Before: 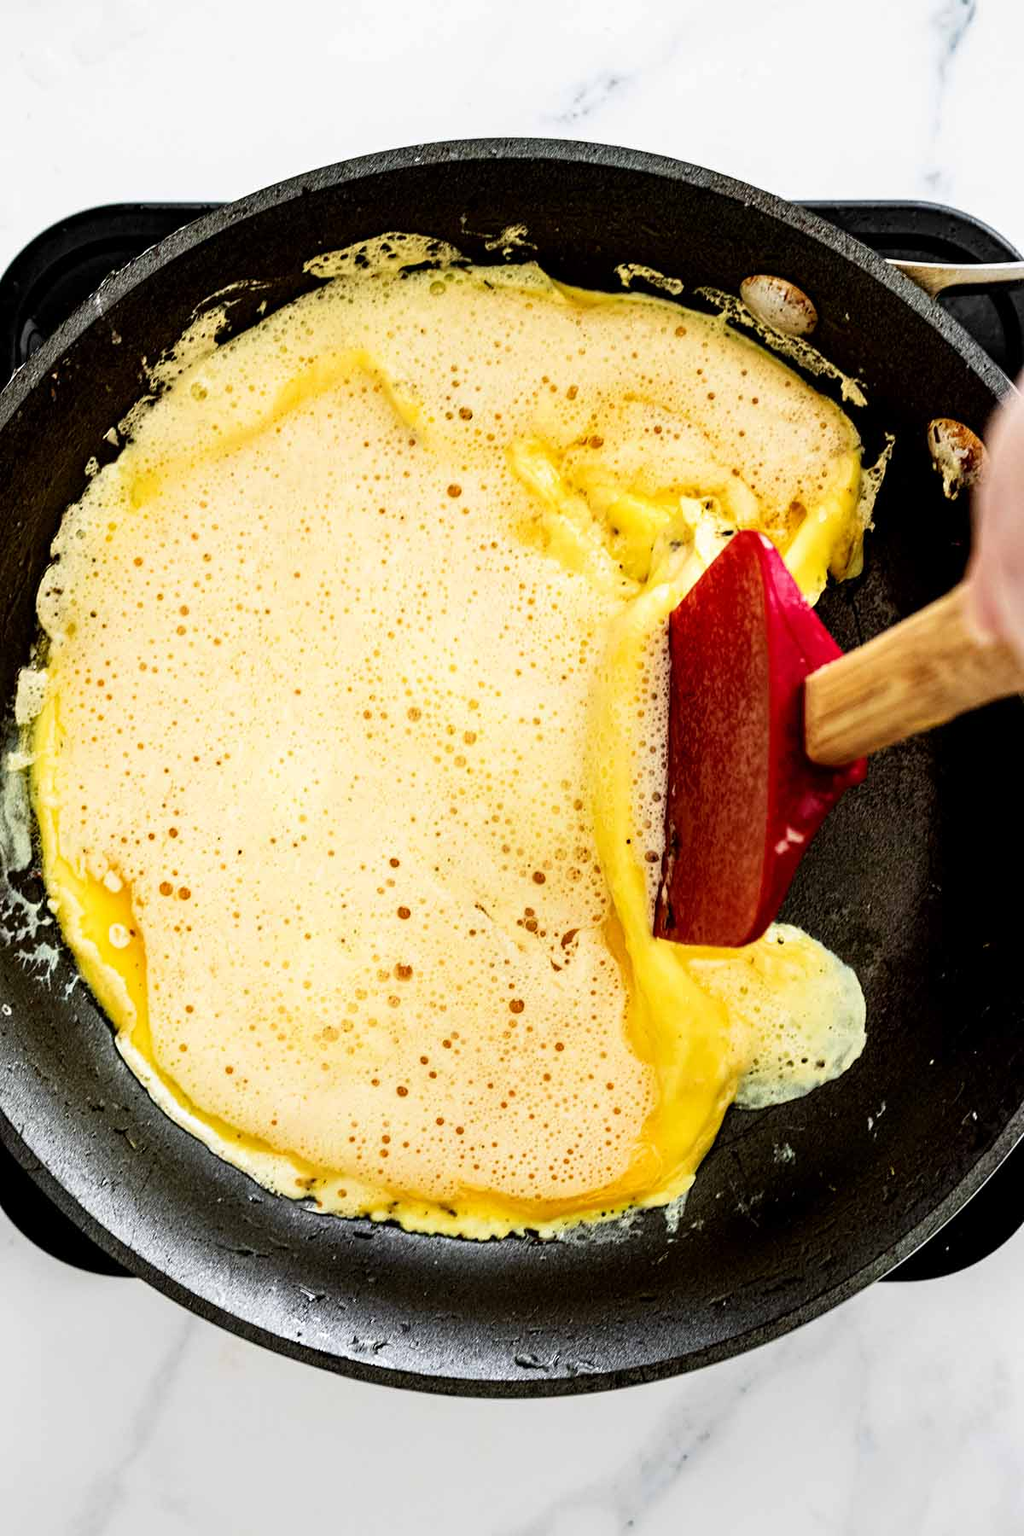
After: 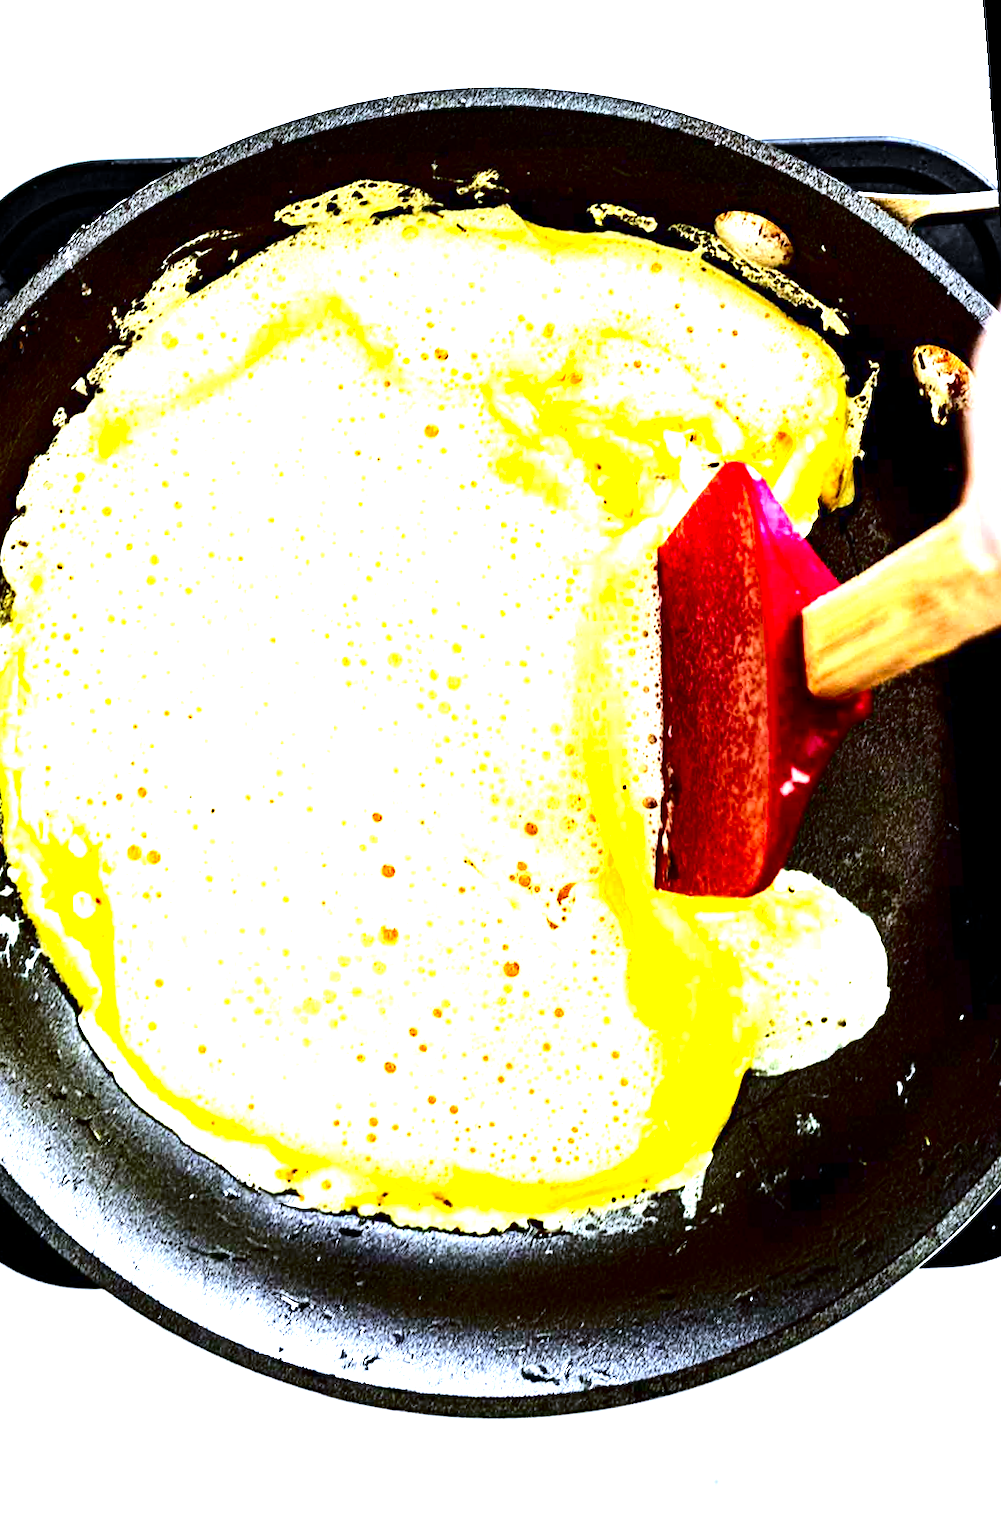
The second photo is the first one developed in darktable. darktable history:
contrast brightness saturation: contrast 0.24, brightness -0.24, saturation 0.14
exposure: black level correction 0, exposure 1.75 EV, compensate exposure bias true, compensate highlight preservation false
rotate and perspective: rotation -1.68°, lens shift (vertical) -0.146, crop left 0.049, crop right 0.912, crop top 0.032, crop bottom 0.96
white balance: red 0.948, green 1.02, blue 1.176
